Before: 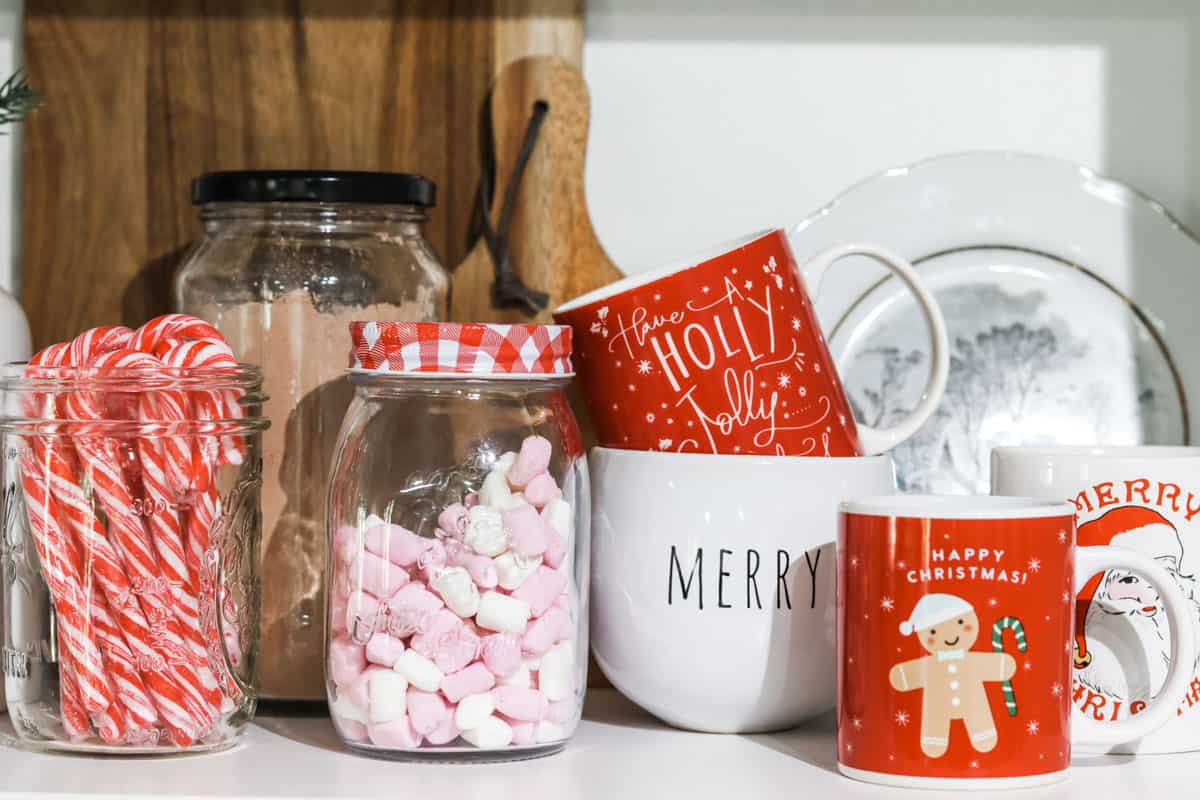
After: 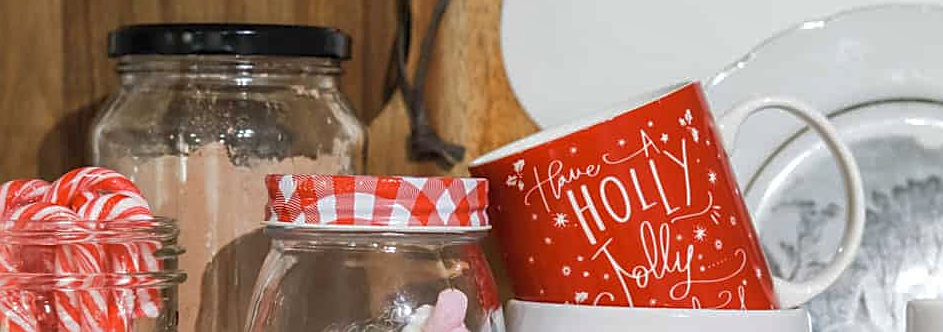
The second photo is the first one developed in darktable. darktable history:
crop: left 7.036%, top 18.398%, right 14.379%, bottom 40.043%
sharpen: on, module defaults
shadows and highlights: on, module defaults
